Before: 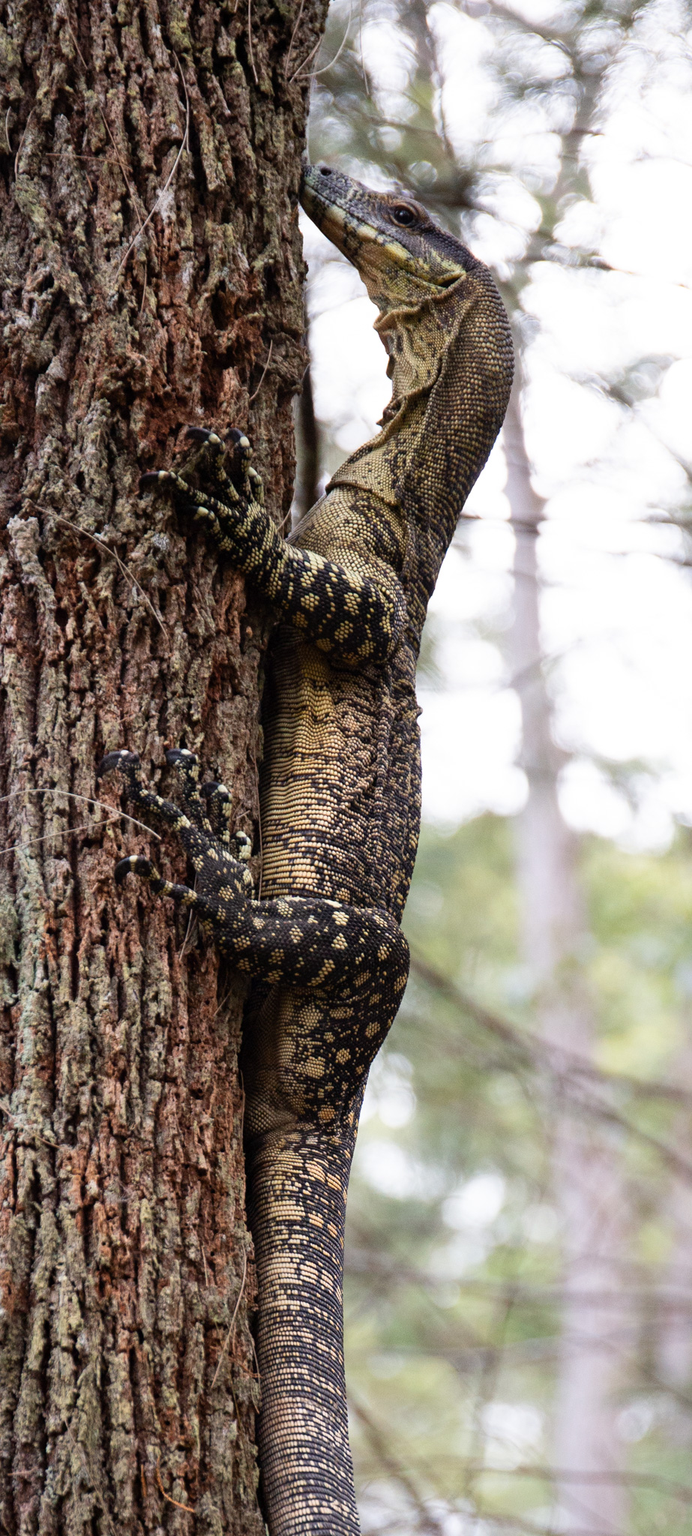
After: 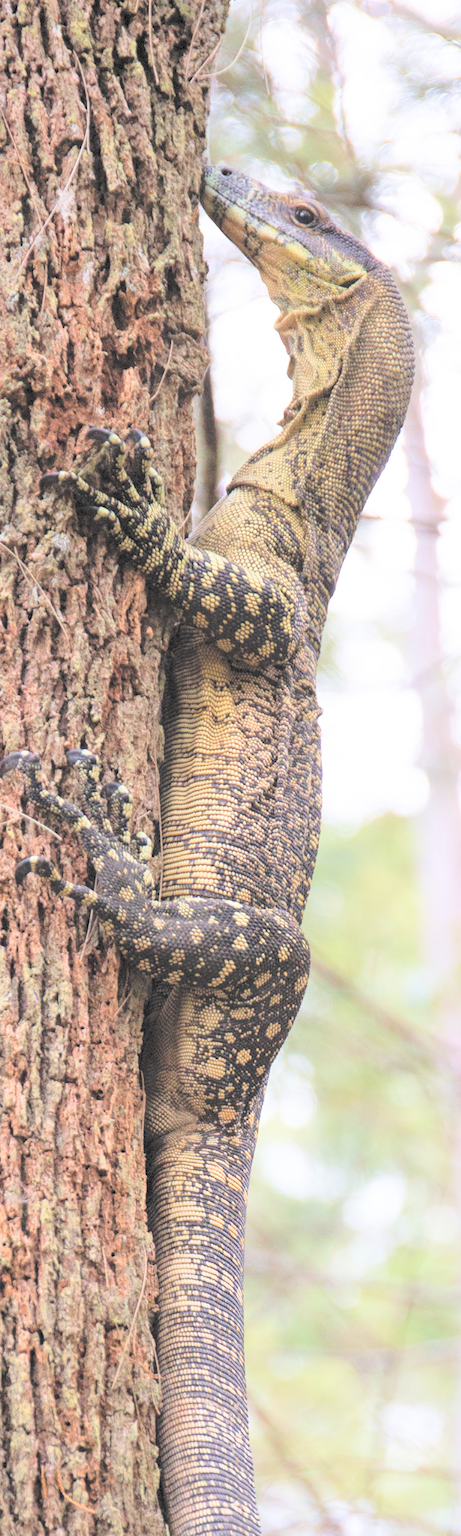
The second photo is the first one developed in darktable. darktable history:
velvia: on, module defaults
crop and rotate: left 14.414%, right 18.865%
contrast brightness saturation: brightness 0.992
